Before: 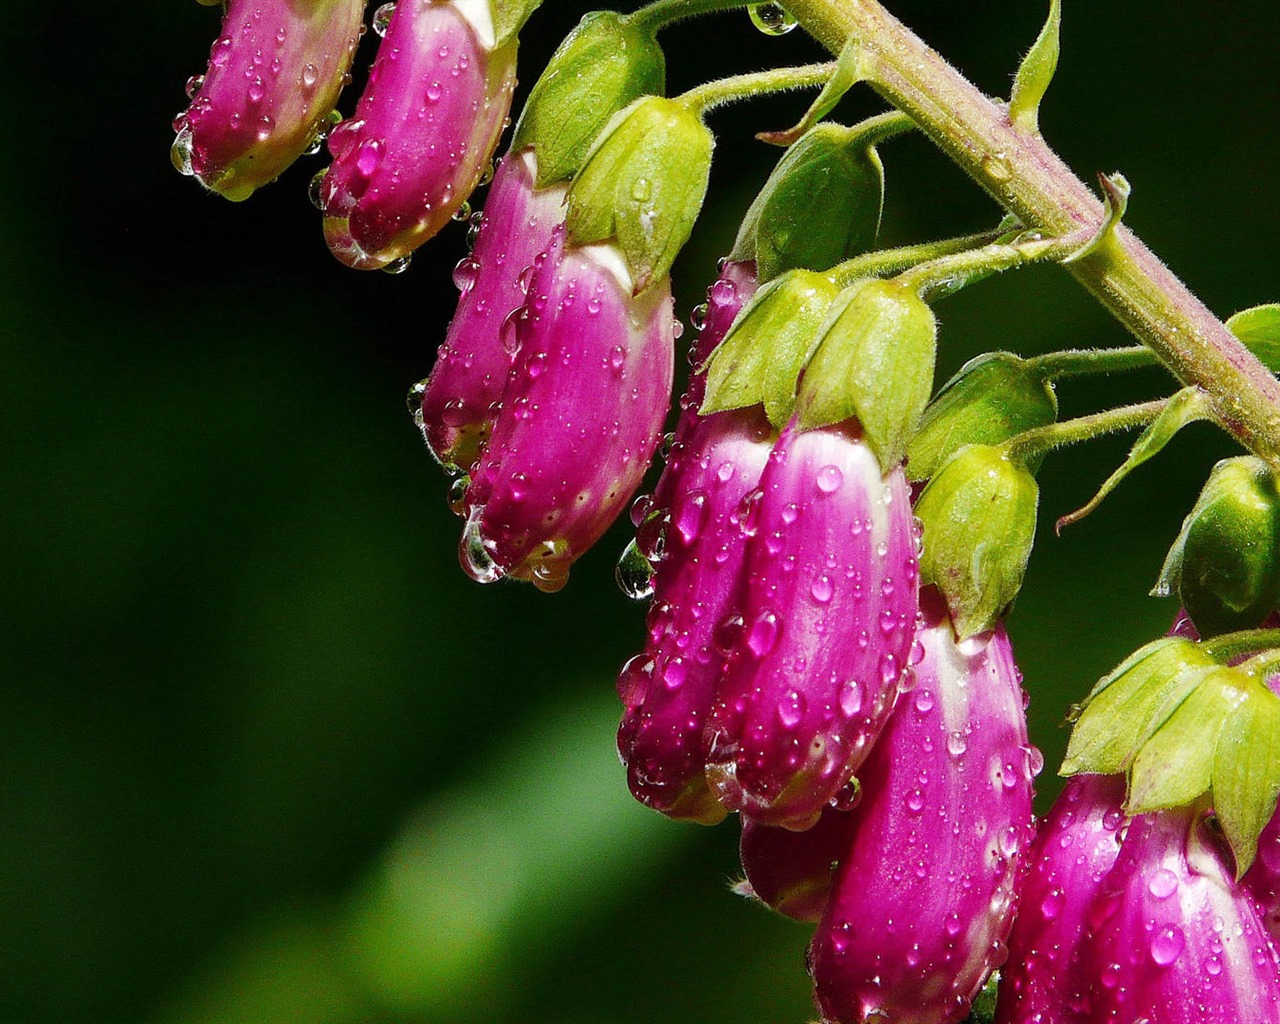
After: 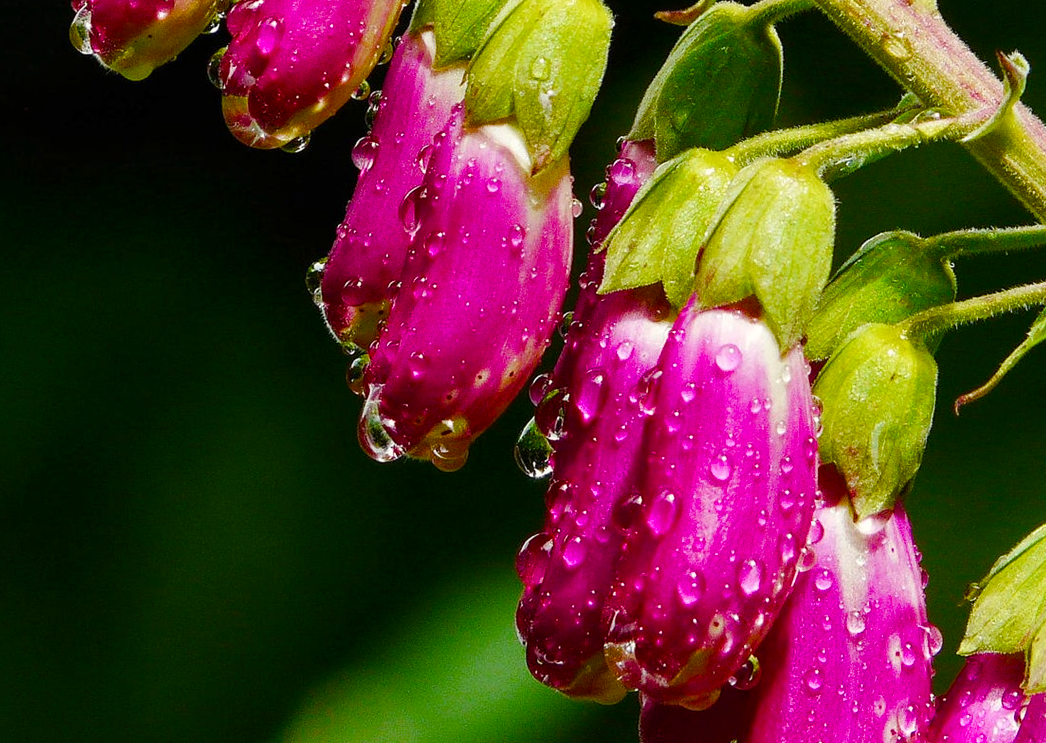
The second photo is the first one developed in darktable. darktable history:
color balance rgb: shadows lift › luminance 0.779%, shadows lift › chroma 0.176%, shadows lift › hue 22.84°, perceptual saturation grading › global saturation -0.048%, perceptual saturation grading › highlights -16.784%, perceptual saturation grading › mid-tones 33.785%, perceptual saturation grading › shadows 50.431%, global vibrance 30.419%
color correction: highlights b* 3
crop: left 7.911%, top 11.911%, right 10.307%, bottom 15.466%
